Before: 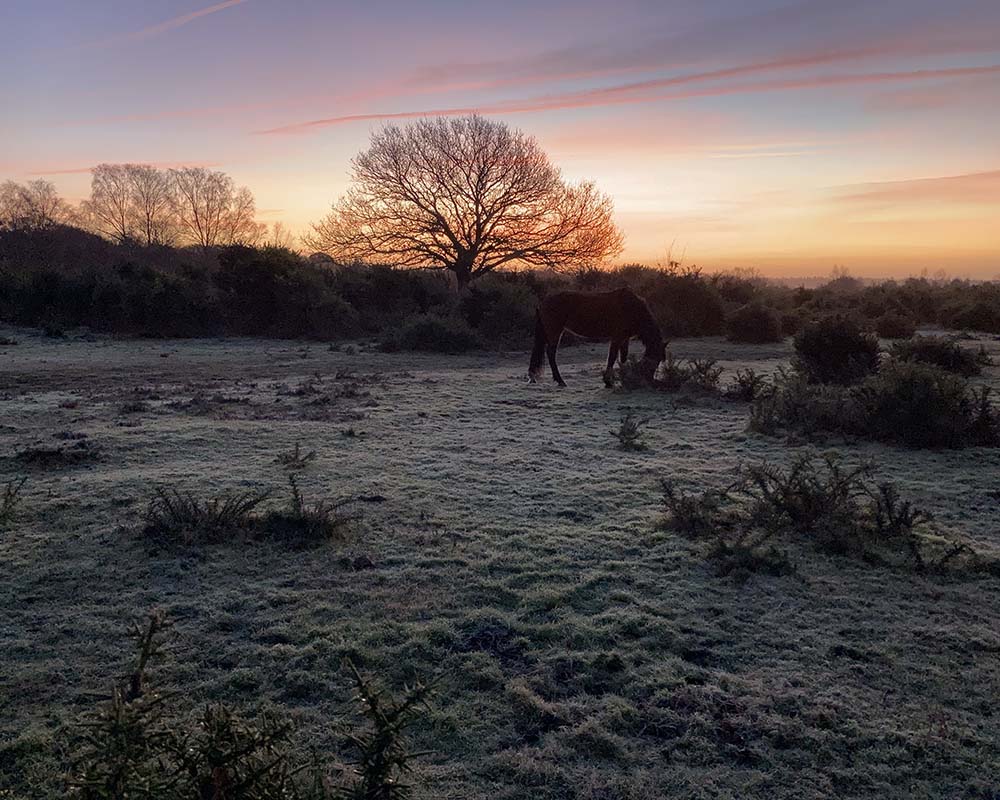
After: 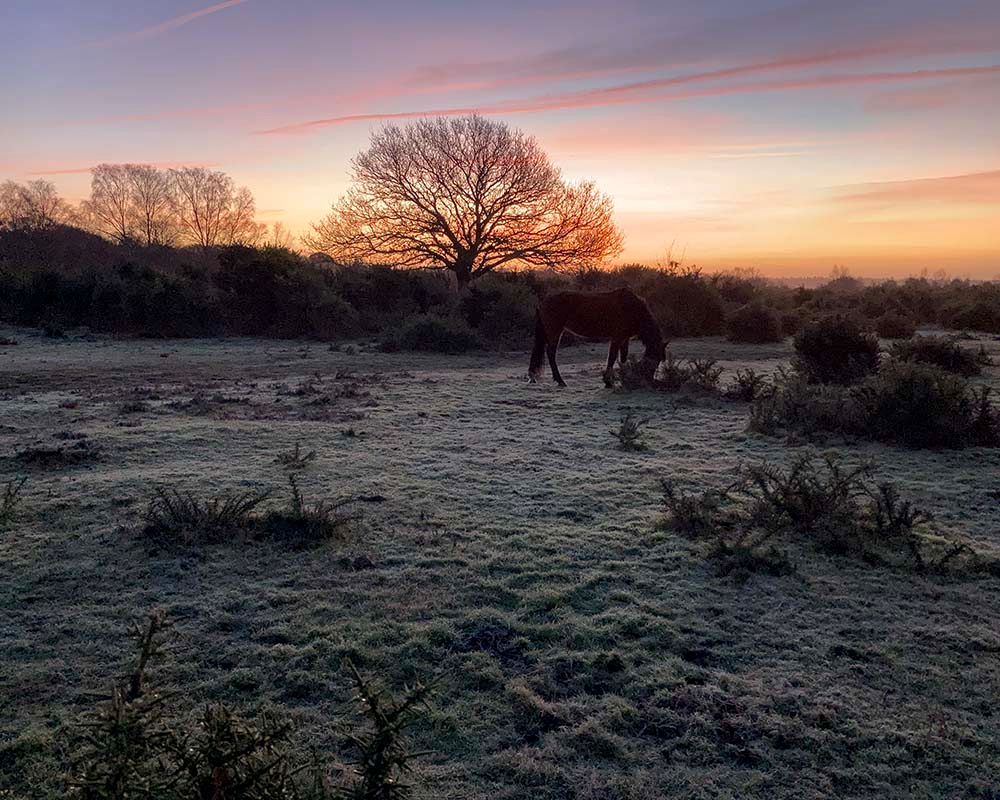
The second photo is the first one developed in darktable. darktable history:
local contrast: highlights 103%, shadows 101%, detail 119%, midtone range 0.2
